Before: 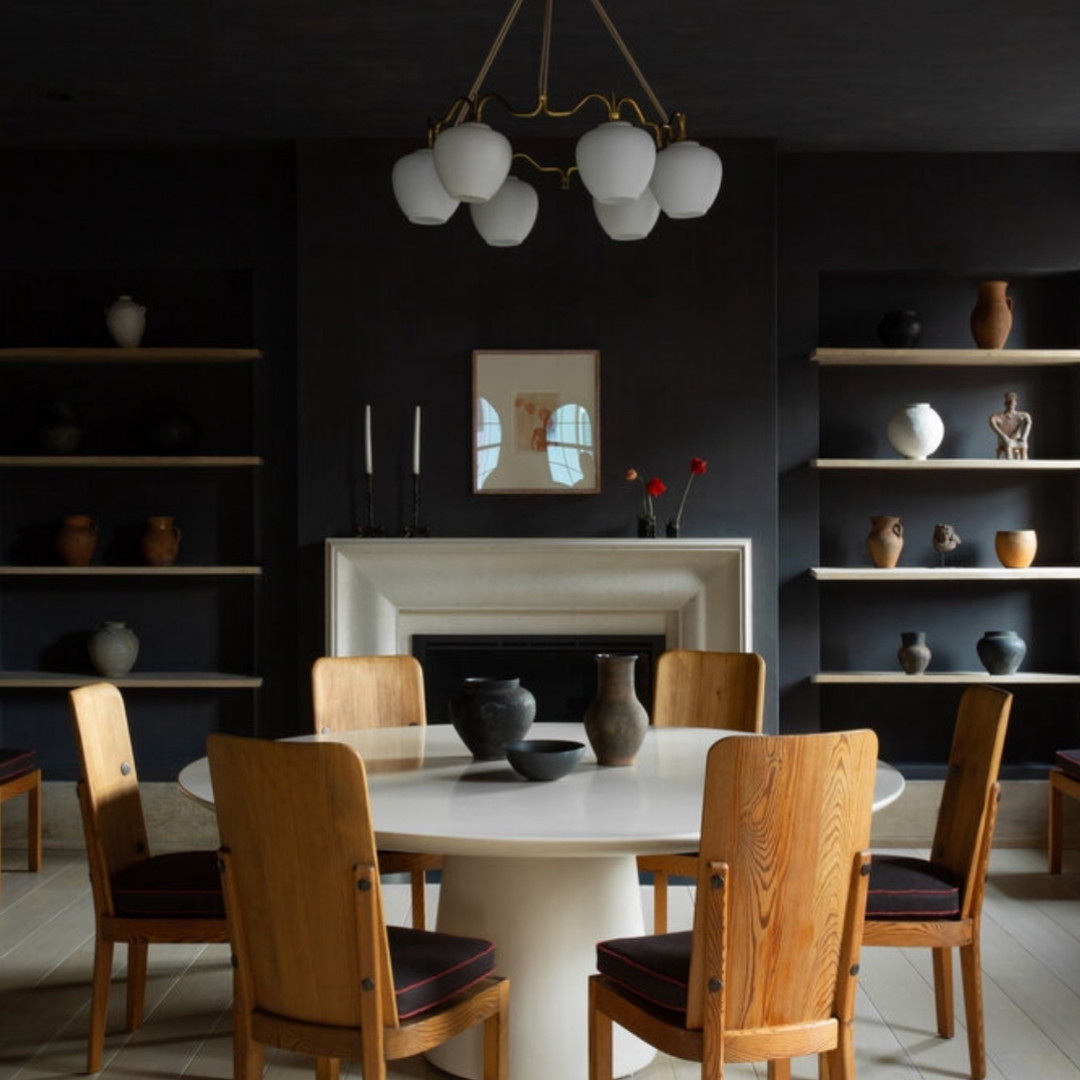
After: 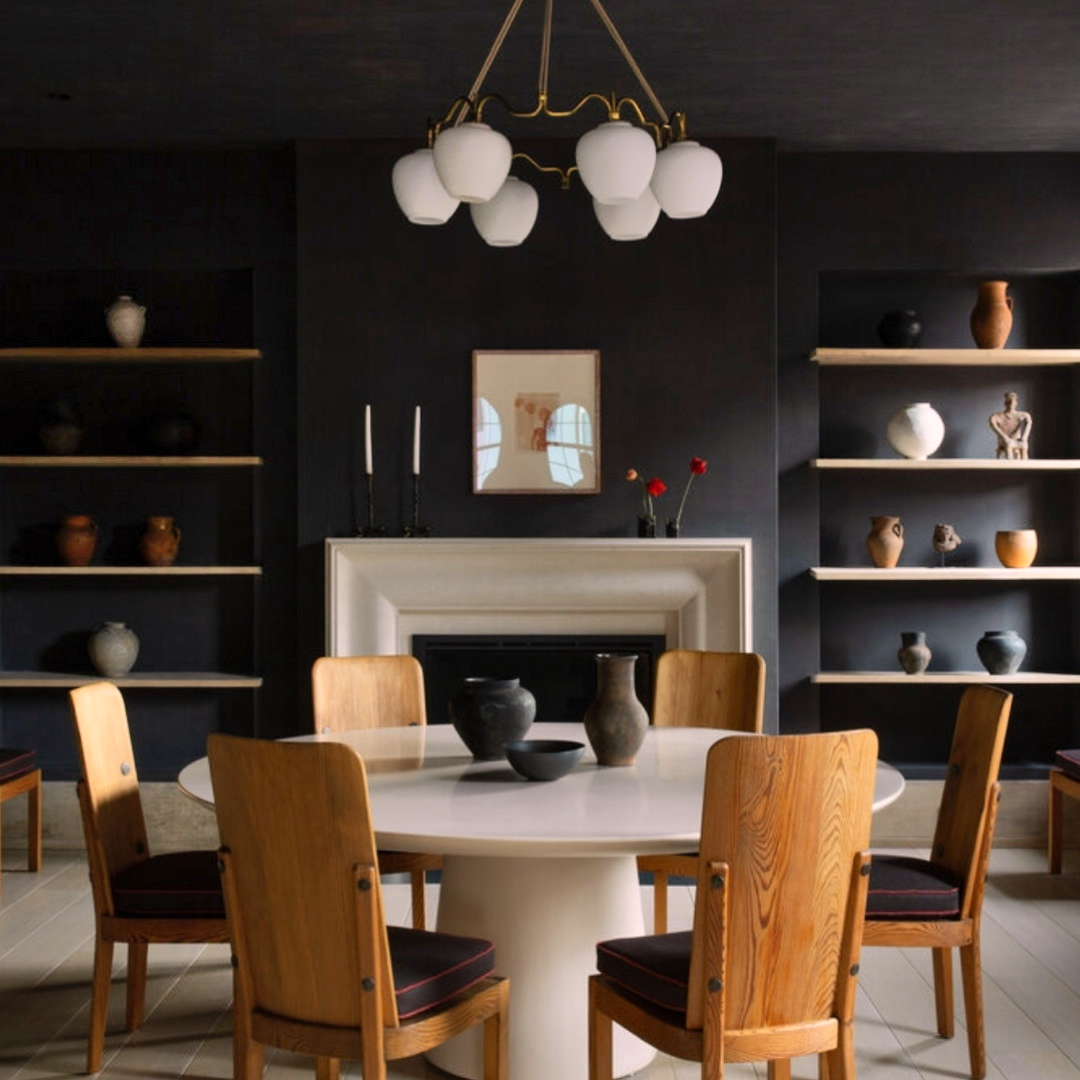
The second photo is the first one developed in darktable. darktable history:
color correction: highlights a* 7.38, highlights b* 3.87
shadows and highlights: low approximation 0.01, soften with gaussian
